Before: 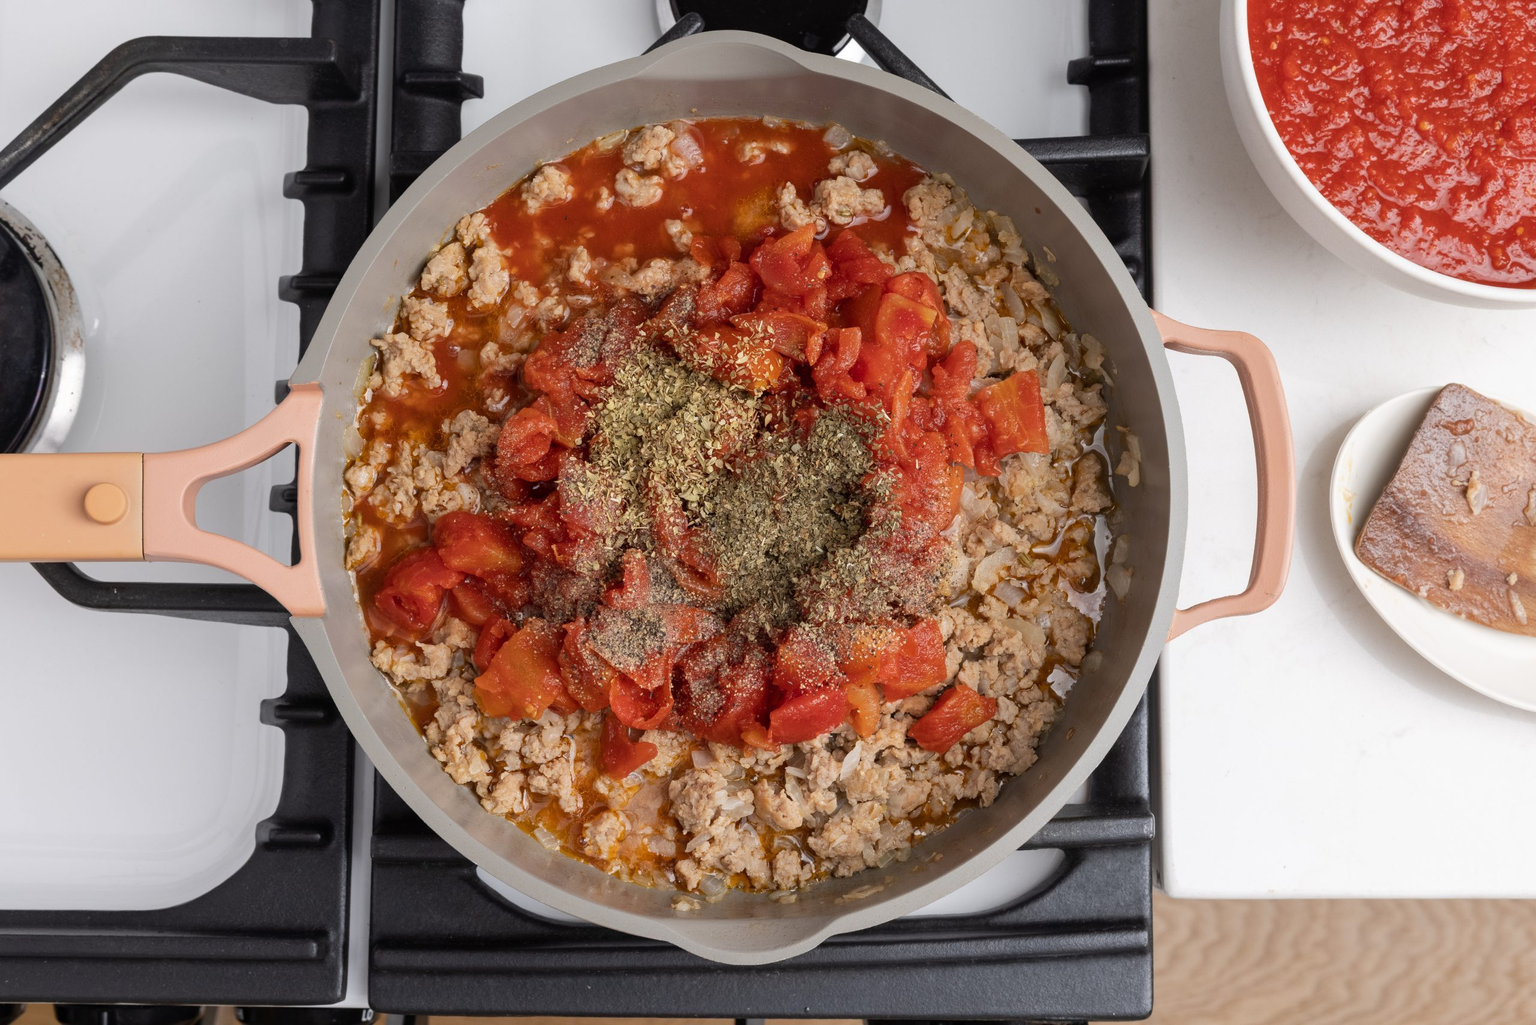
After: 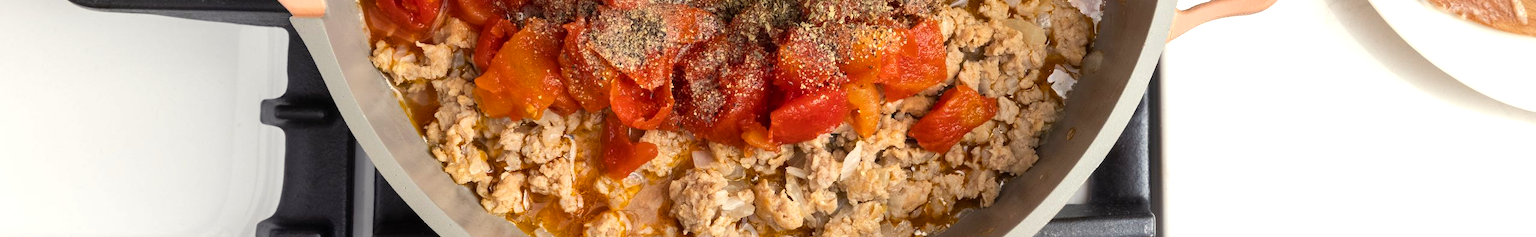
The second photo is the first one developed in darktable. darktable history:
color balance rgb: highlights gain › luminance 5.723%, highlights gain › chroma 2.596%, highlights gain › hue 91.19°, perceptual saturation grading › global saturation 9.64%, perceptual brilliance grading › global brilliance 11.366%, global vibrance 20%
crop and rotate: top 58.65%, bottom 18.165%
